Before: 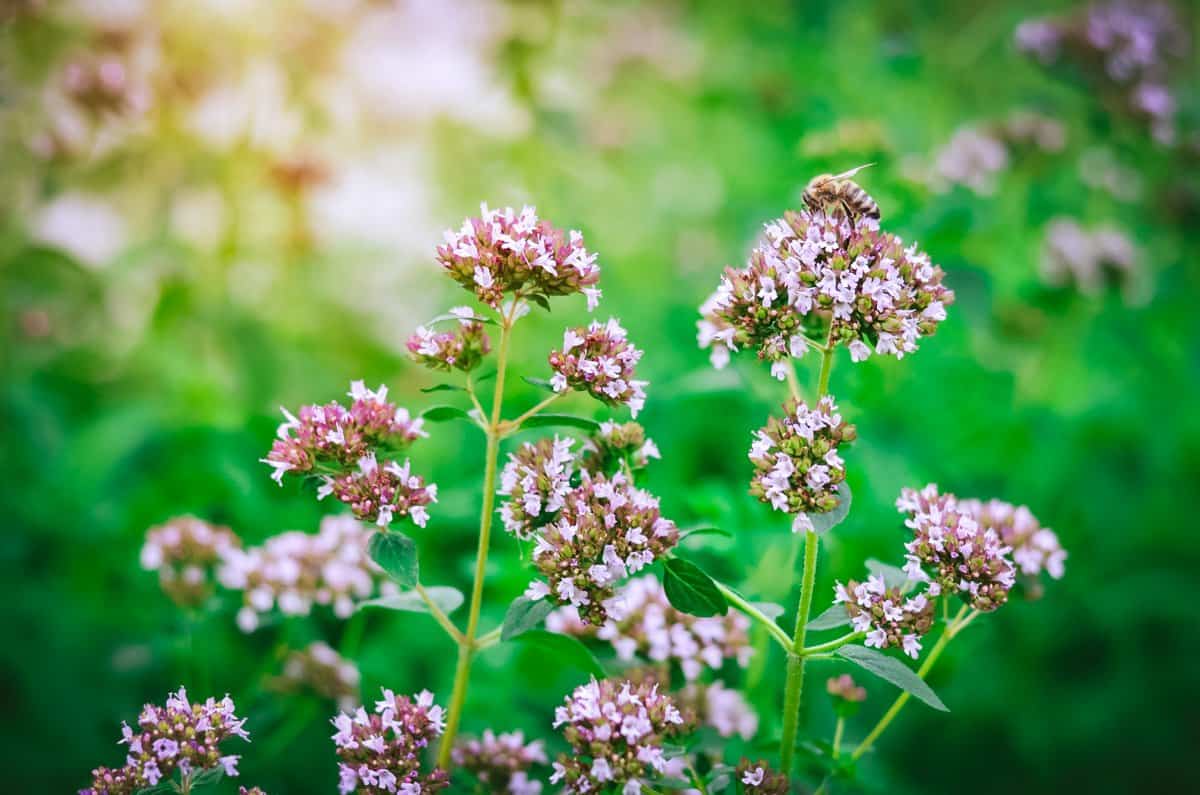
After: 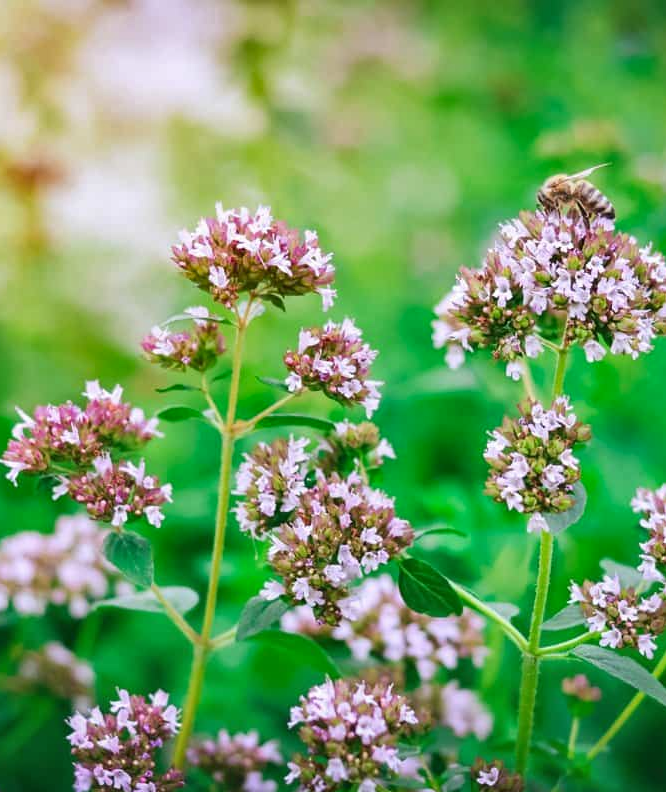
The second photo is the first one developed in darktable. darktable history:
shadows and highlights: shadows 35.07, highlights -35.05, soften with gaussian
crop: left 22.148%, right 22.162%, bottom 0.01%
